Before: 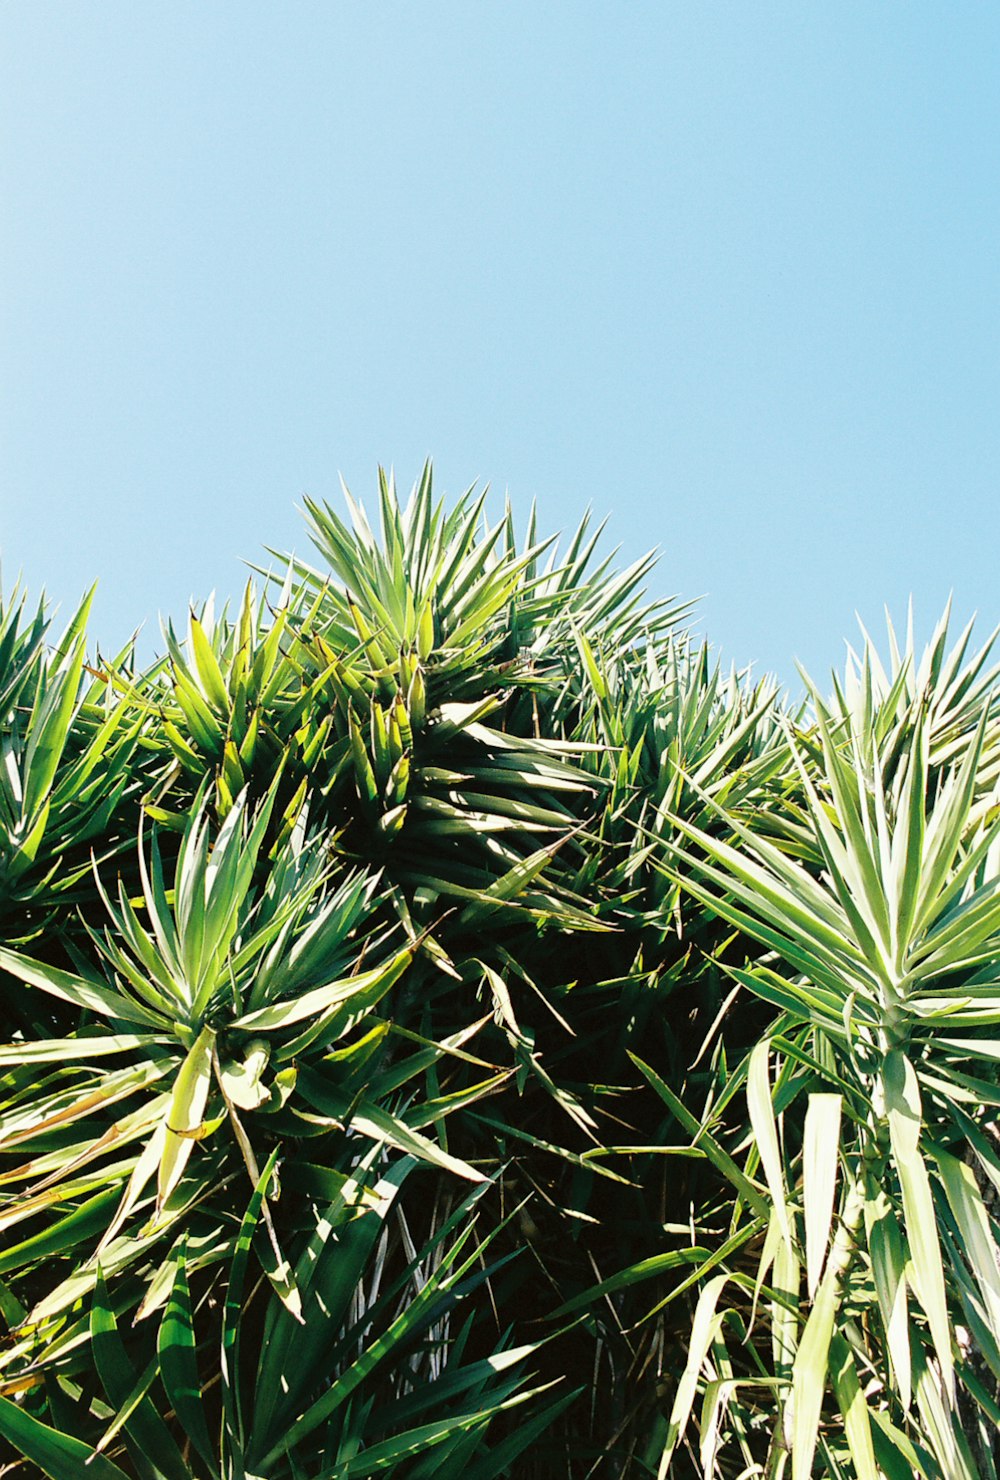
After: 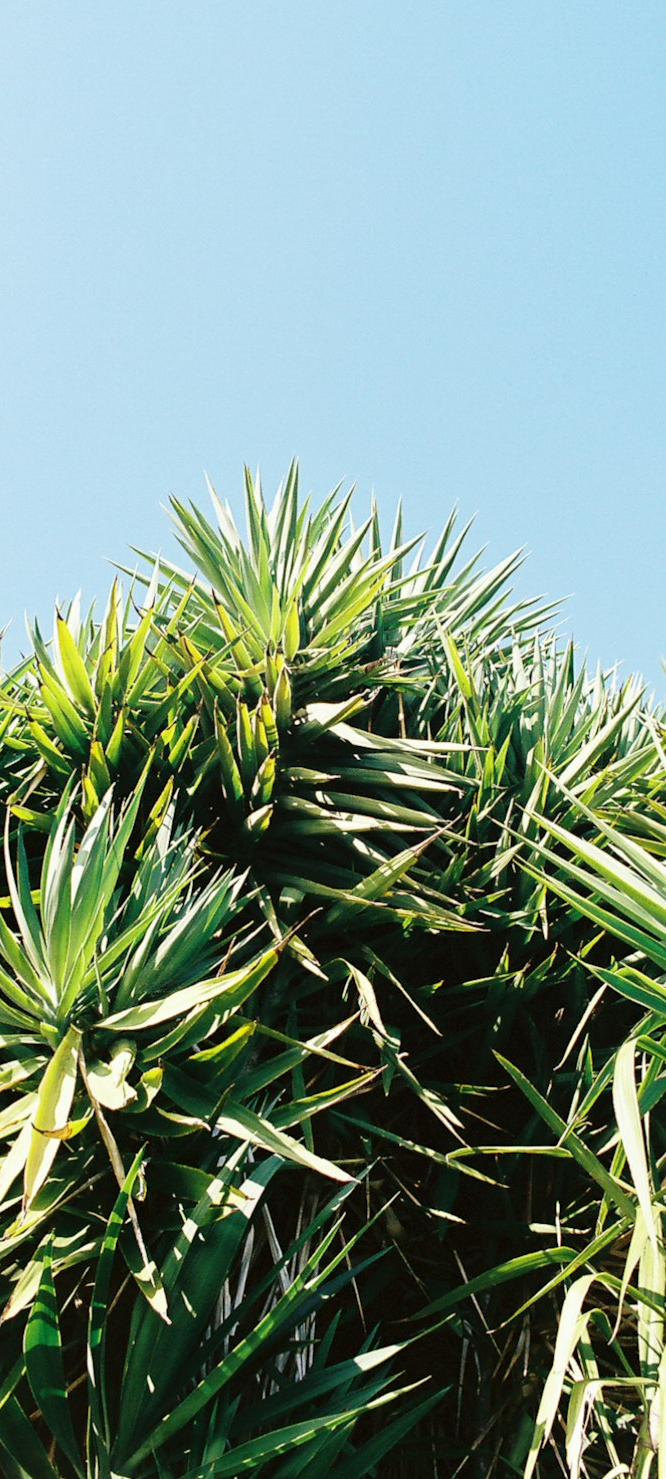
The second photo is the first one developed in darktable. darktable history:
crop and rotate: left 13.409%, right 19.924%
